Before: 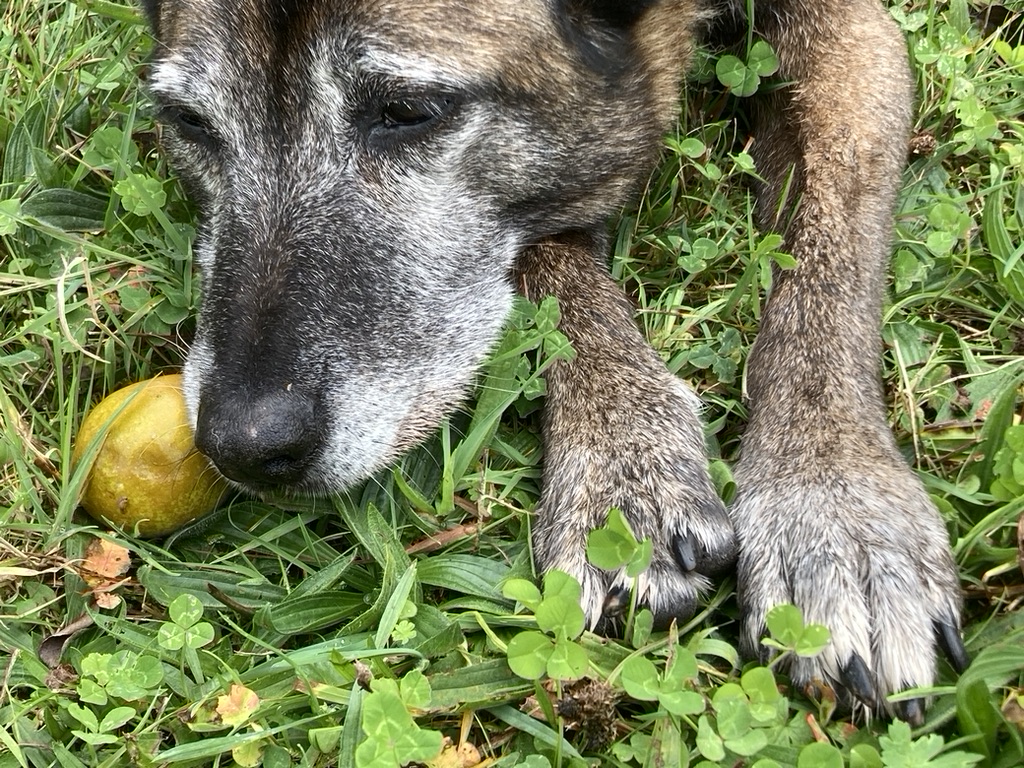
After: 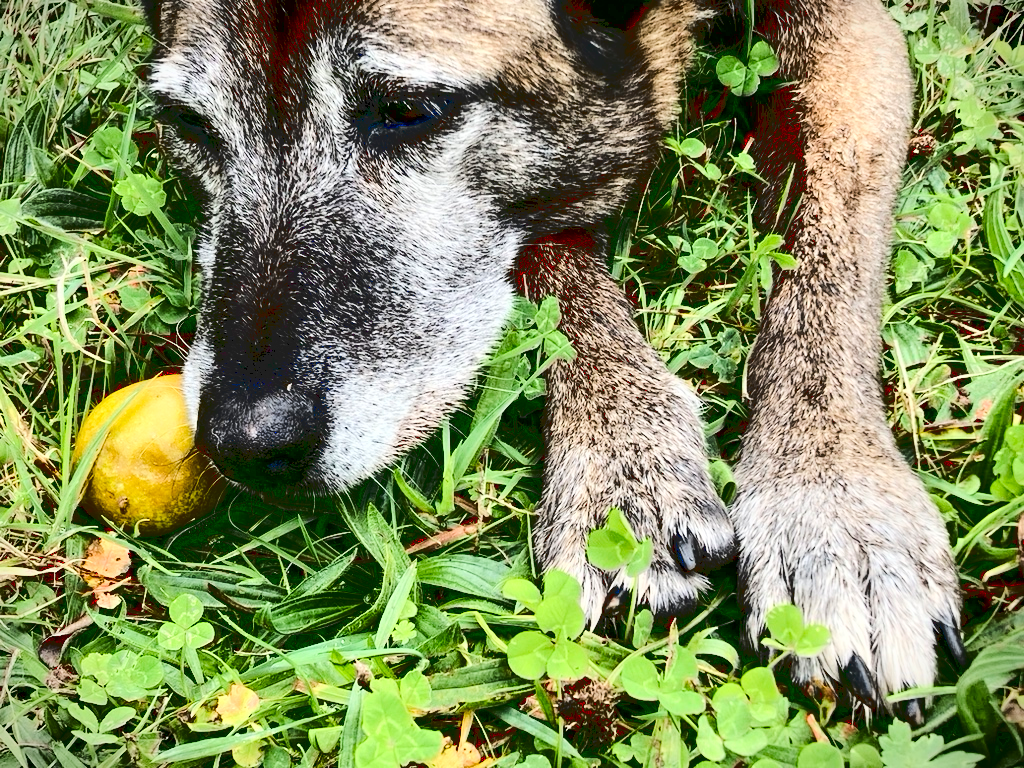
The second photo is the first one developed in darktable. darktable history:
tone curve: curves: ch0 [(0, 0) (0.003, 0.117) (0.011, 0.115) (0.025, 0.116) (0.044, 0.116) (0.069, 0.112) (0.1, 0.113) (0.136, 0.127) (0.177, 0.148) (0.224, 0.191) (0.277, 0.249) (0.335, 0.363) (0.399, 0.479) (0.468, 0.589) (0.543, 0.664) (0.623, 0.733) (0.709, 0.799) (0.801, 0.852) (0.898, 0.914) (1, 1)], color space Lab, linked channels, preserve colors none
tone equalizer: smoothing diameter 2.16%, edges refinement/feathering 23.32, mask exposure compensation -1.57 EV, filter diffusion 5
vignetting: fall-off start 97.18%, width/height ratio 1.184
exposure: black level correction 0.01, exposure 0.015 EV, compensate exposure bias true, compensate highlight preservation false
contrast brightness saturation: contrast 0.297
